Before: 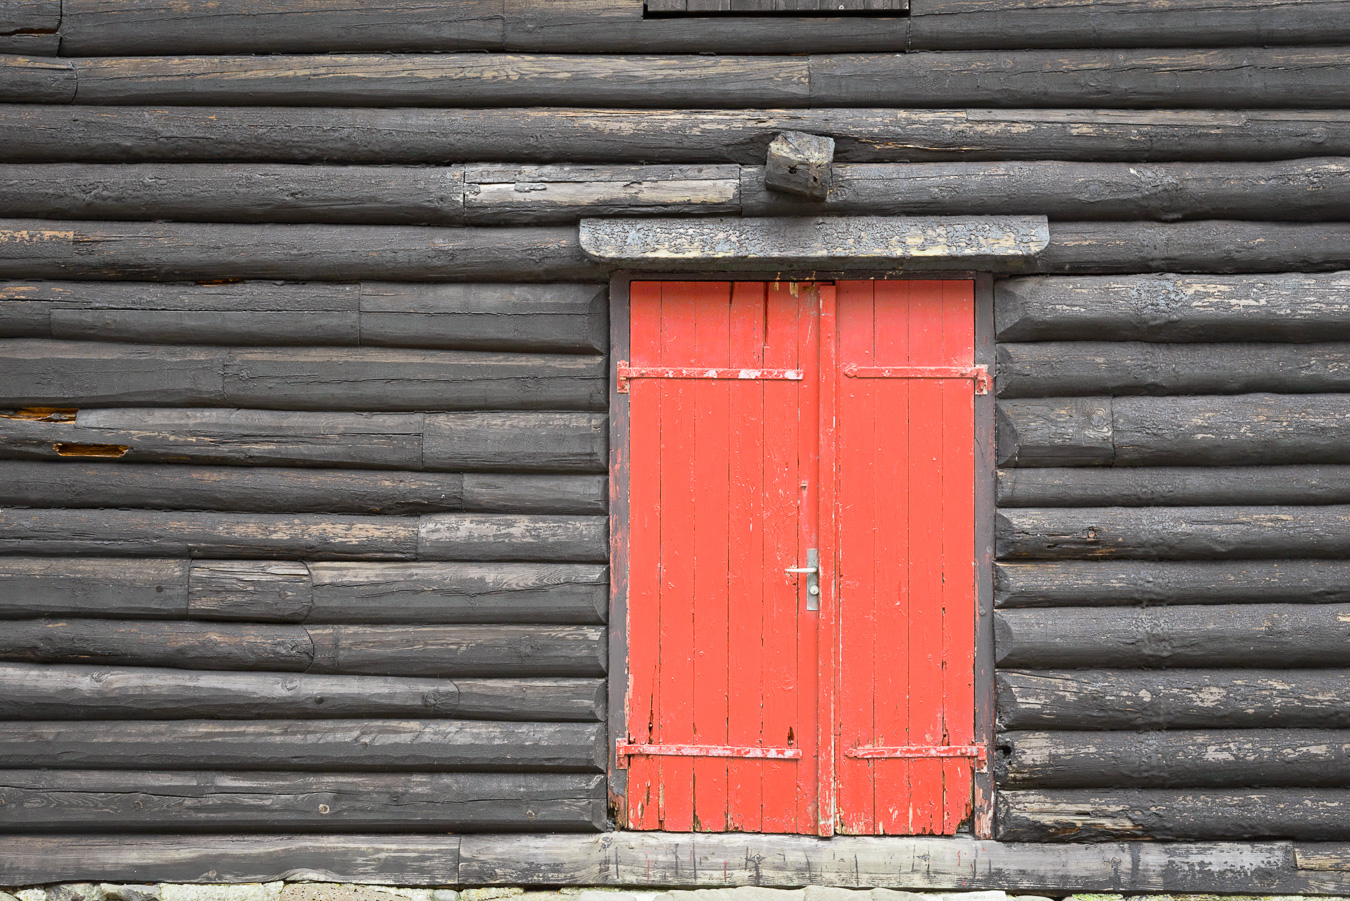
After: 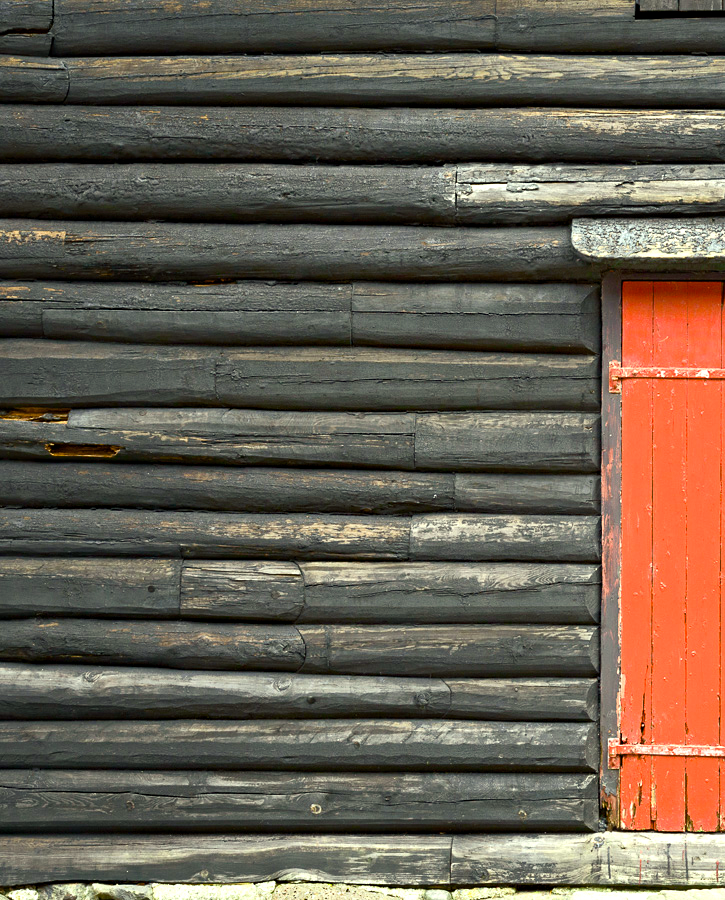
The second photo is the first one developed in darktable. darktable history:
color correction: highlights a* -5.82, highlights b* 10.78
color balance rgb: shadows lift › chroma 2.006%, shadows lift › hue 216.87°, linear chroma grading › global chroma 15.011%, perceptual saturation grading › global saturation 20%, perceptual saturation grading › highlights -50.489%, perceptual saturation grading › shadows 30.004%, perceptual brilliance grading › global brilliance 15.708%, perceptual brilliance grading › shadows -34.873%, global vibrance 20%
haze removal: compatibility mode true, adaptive false
crop: left 0.665%, right 45.265%, bottom 0.092%
